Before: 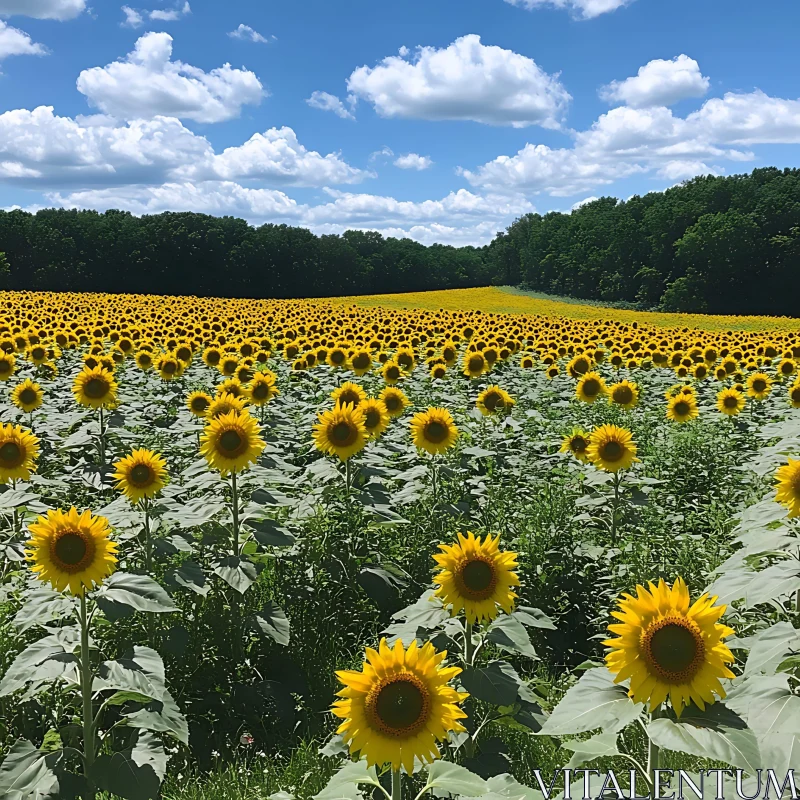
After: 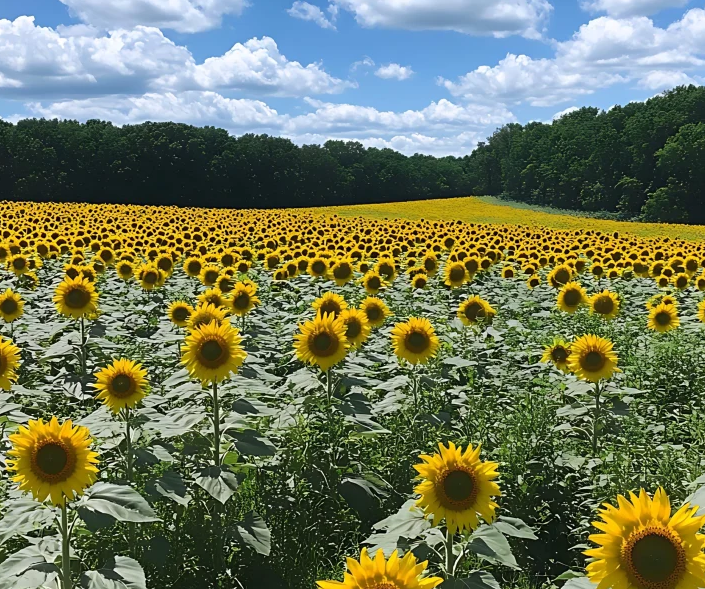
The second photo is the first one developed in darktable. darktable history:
crop and rotate: left 2.383%, top 11.268%, right 9.368%, bottom 15.069%
